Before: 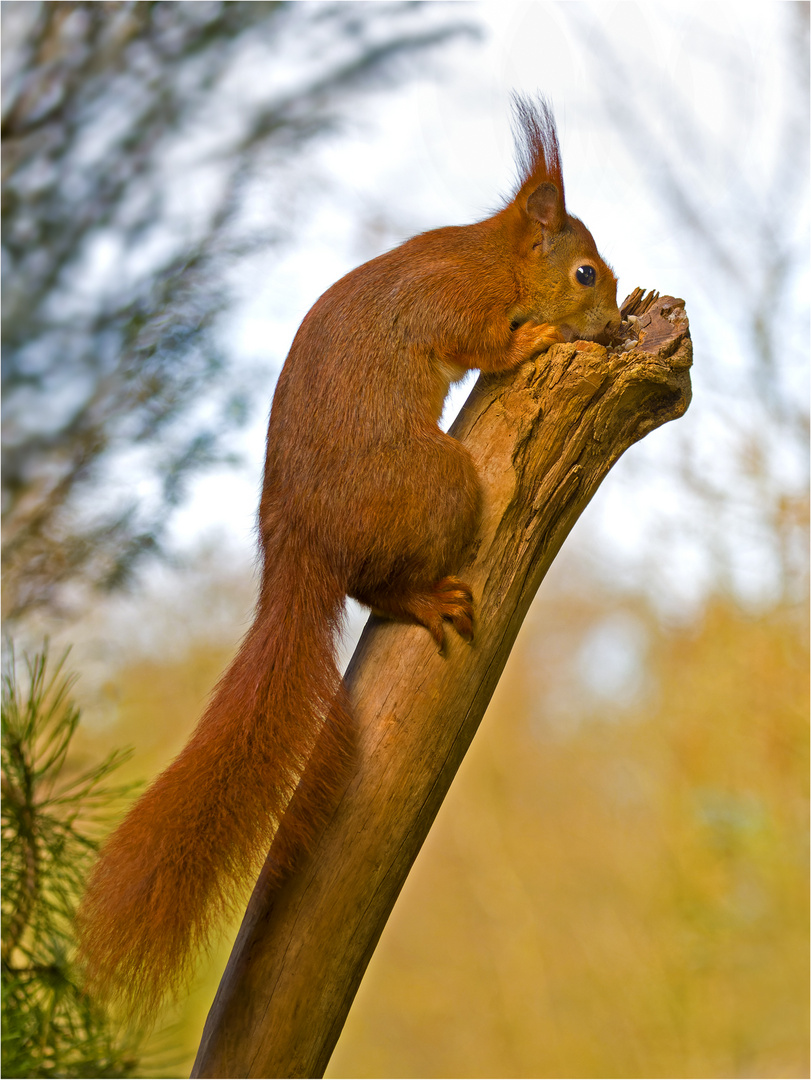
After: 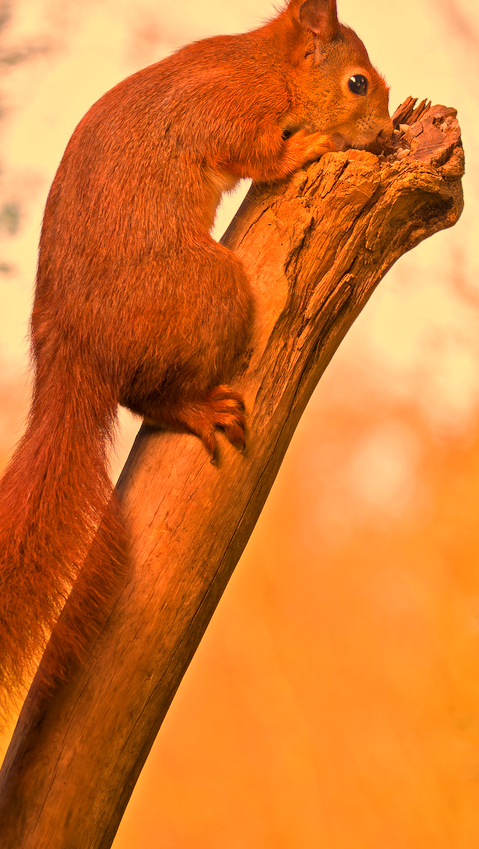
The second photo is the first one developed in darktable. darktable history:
white balance: red 1.467, blue 0.684
tone equalizer: -8 EV -0.002 EV, -7 EV 0.005 EV, -6 EV -0.009 EV, -5 EV 0.011 EV, -4 EV -0.012 EV, -3 EV 0.007 EV, -2 EV -0.062 EV, -1 EV -0.293 EV, +0 EV -0.582 EV, smoothing diameter 2%, edges refinement/feathering 20, mask exposure compensation -1.57 EV, filter diffusion 5
crop and rotate: left 28.256%, top 17.734%, right 12.656%, bottom 3.573%
